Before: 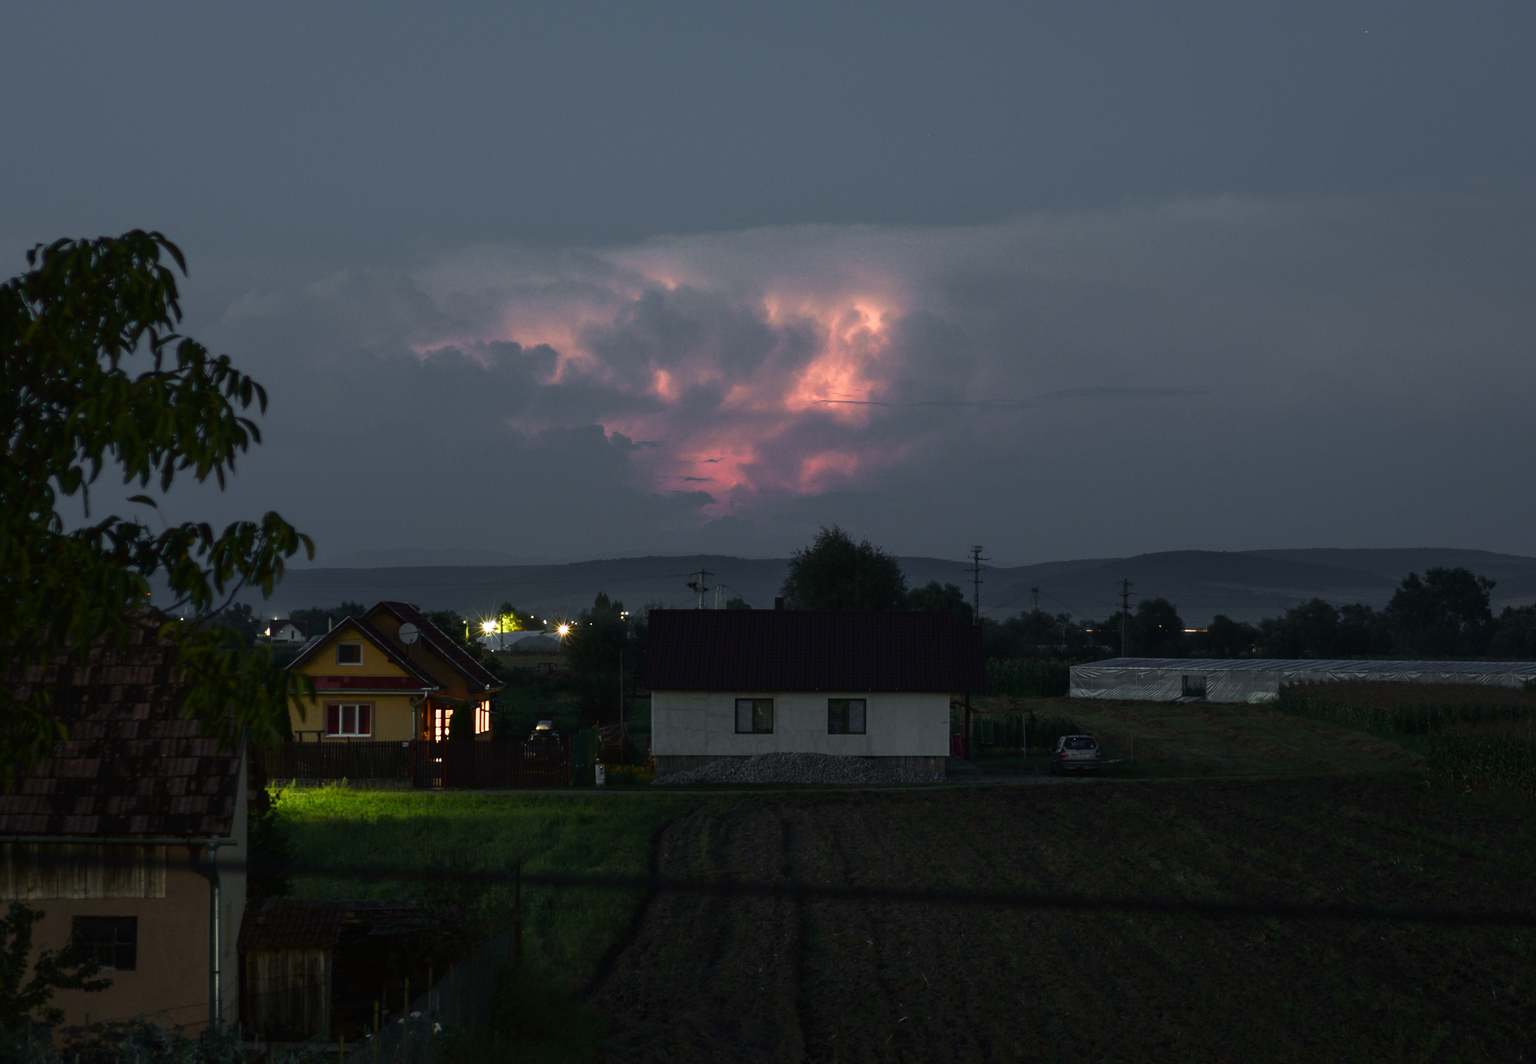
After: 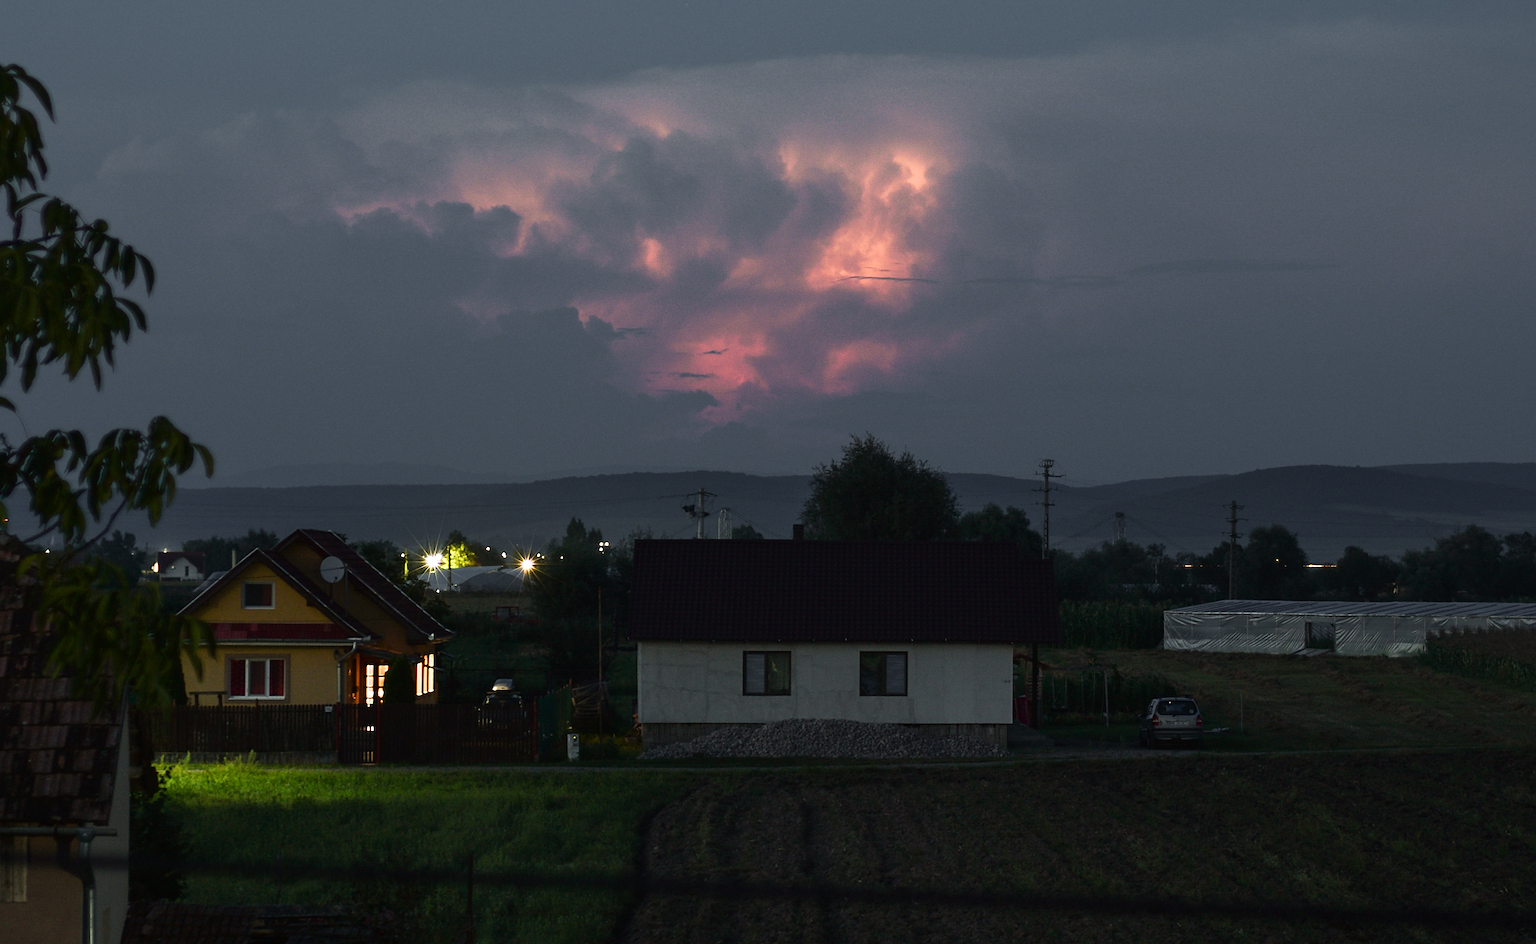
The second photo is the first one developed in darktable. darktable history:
crop: left 9.401%, top 16.987%, right 11.049%, bottom 12.403%
sharpen: on, module defaults
